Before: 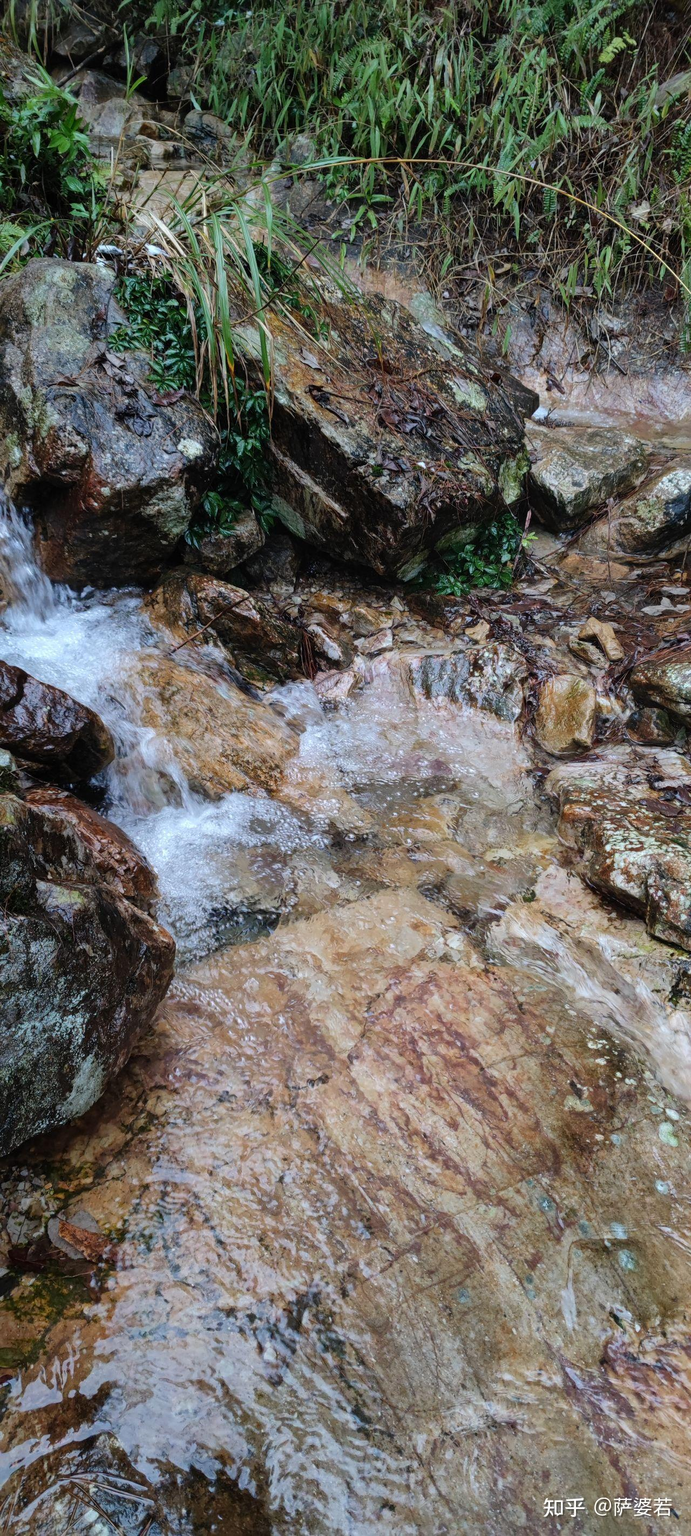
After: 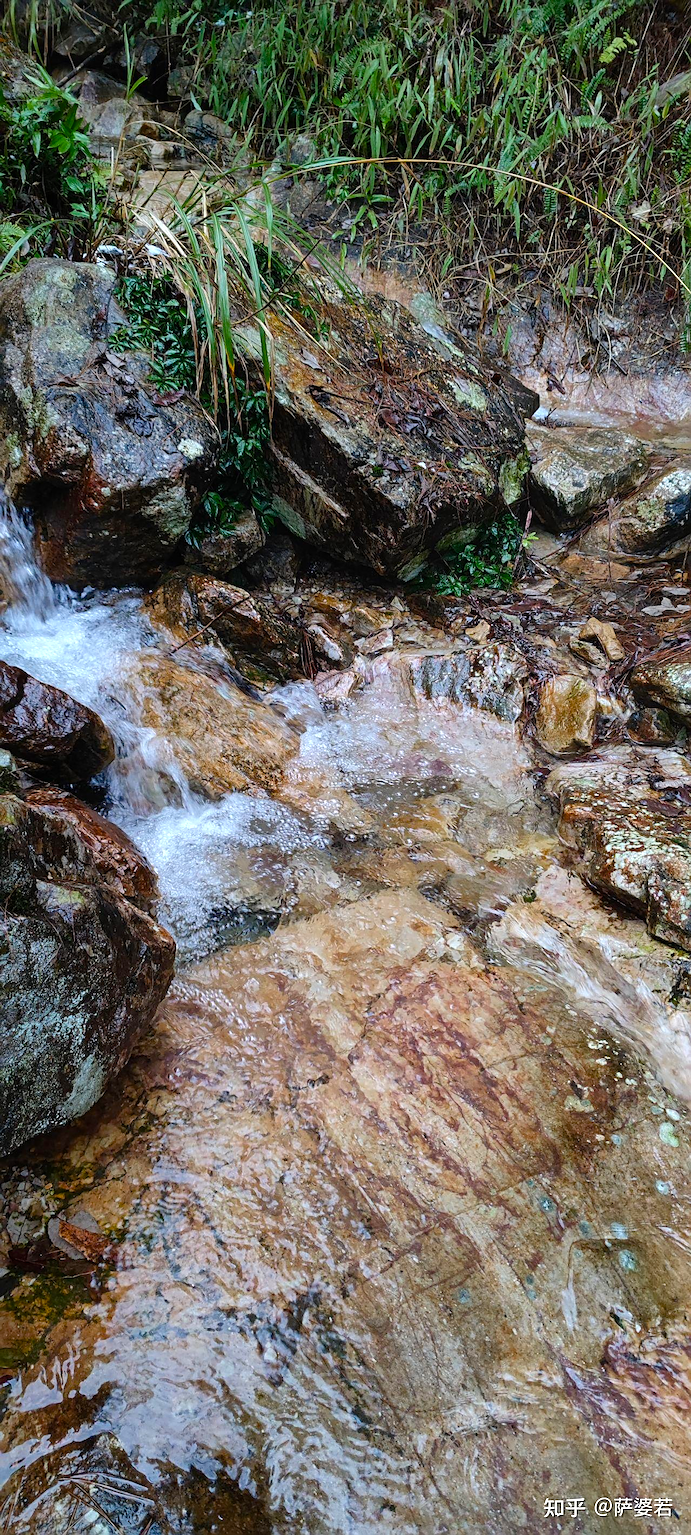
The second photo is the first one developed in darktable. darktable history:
color balance rgb: linear chroma grading › shadows 16%, perceptual saturation grading › global saturation 8%, perceptual saturation grading › shadows 4%, perceptual brilliance grading › global brilliance 2%, perceptual brilliance grading › highlights 8%, perceptual brilliance grading › shadows -4%, global vibrance 16%, saturation formula JzAzBz (2021)
sharpen: on, module defaults
